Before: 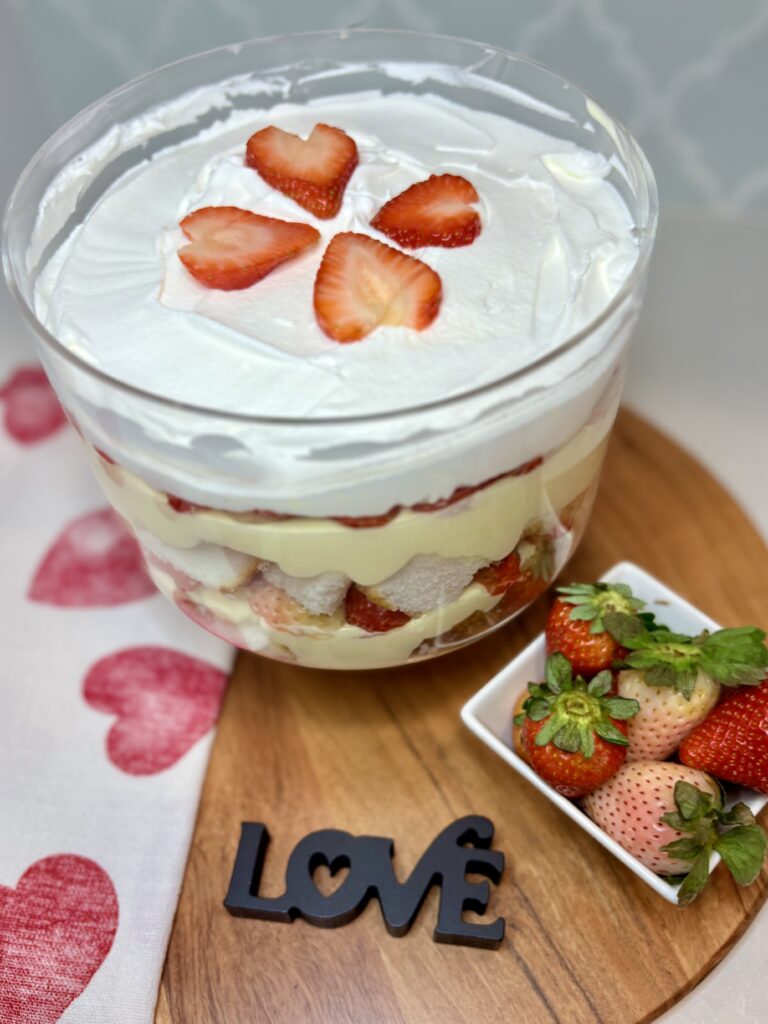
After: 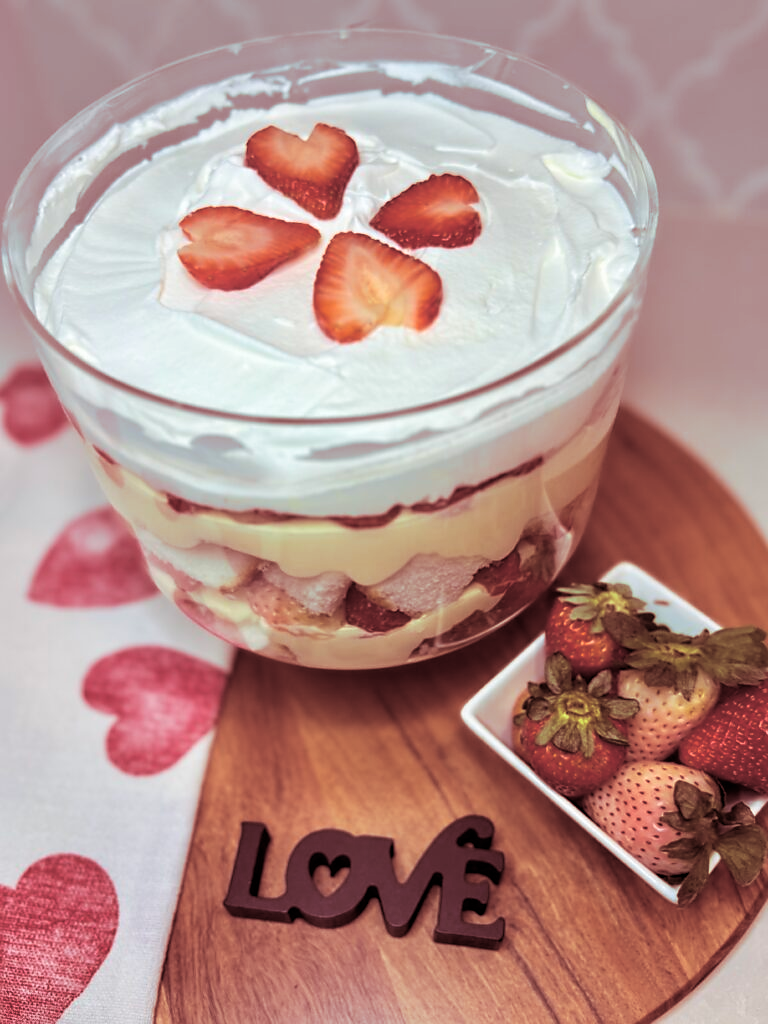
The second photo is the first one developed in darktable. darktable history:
sharpen: radius 1.458, amount 0.398, threshold 1.271
split-toning: highlights › saturation 0, balance -61.83
